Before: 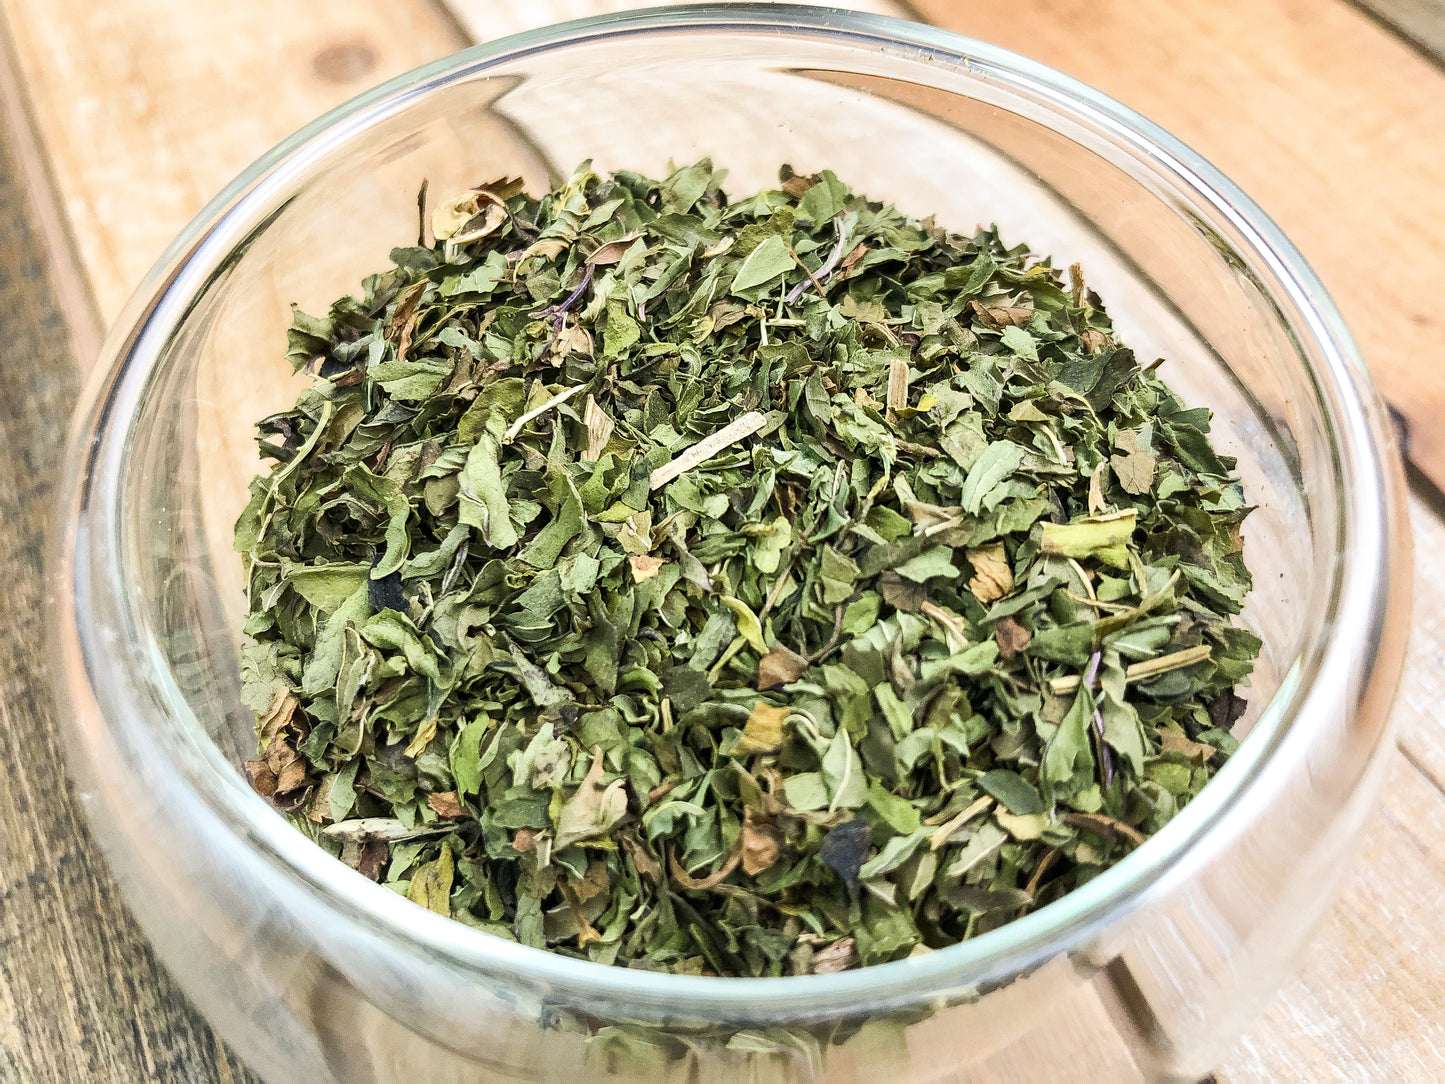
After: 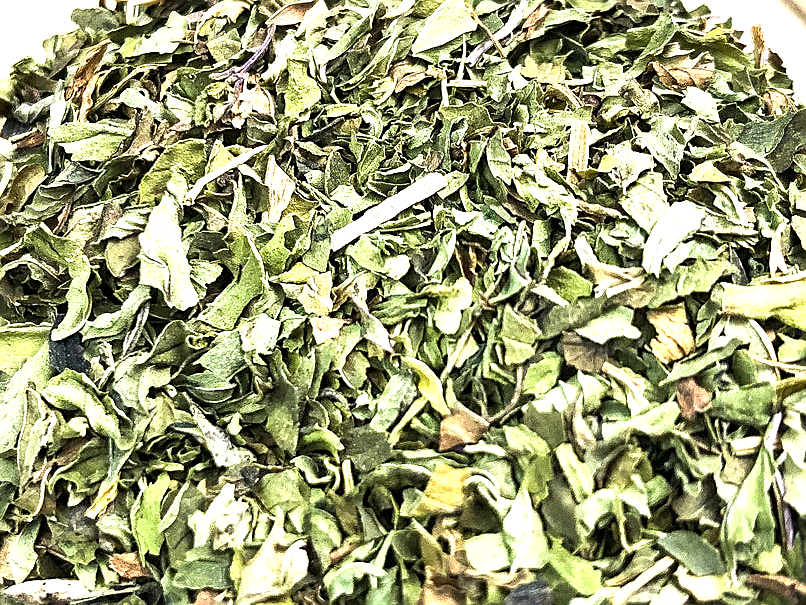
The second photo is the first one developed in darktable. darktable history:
tone equalizer: -8 EV -0.417 EV, -7 EV -0.389 EV, -6 EV -0.333 EV, -5 EV -0.222 EV, -3 EV 0.222 EV, -2 EV 0.333 EV, -1 EV 0.389 EV, +0 EV 0.417 EV, edges refinement/feathering 500, mask exposure compensation -1.57 EV, preserve details no
exposure: black level correction 0, exposure 0.7 EV, compensate exposure bias true, compensate highlight preservation false
crop and rotate: left 22.13%, top 22.054%, right 22.026%, bottom 22.102%
sharpen: on, module defaults
